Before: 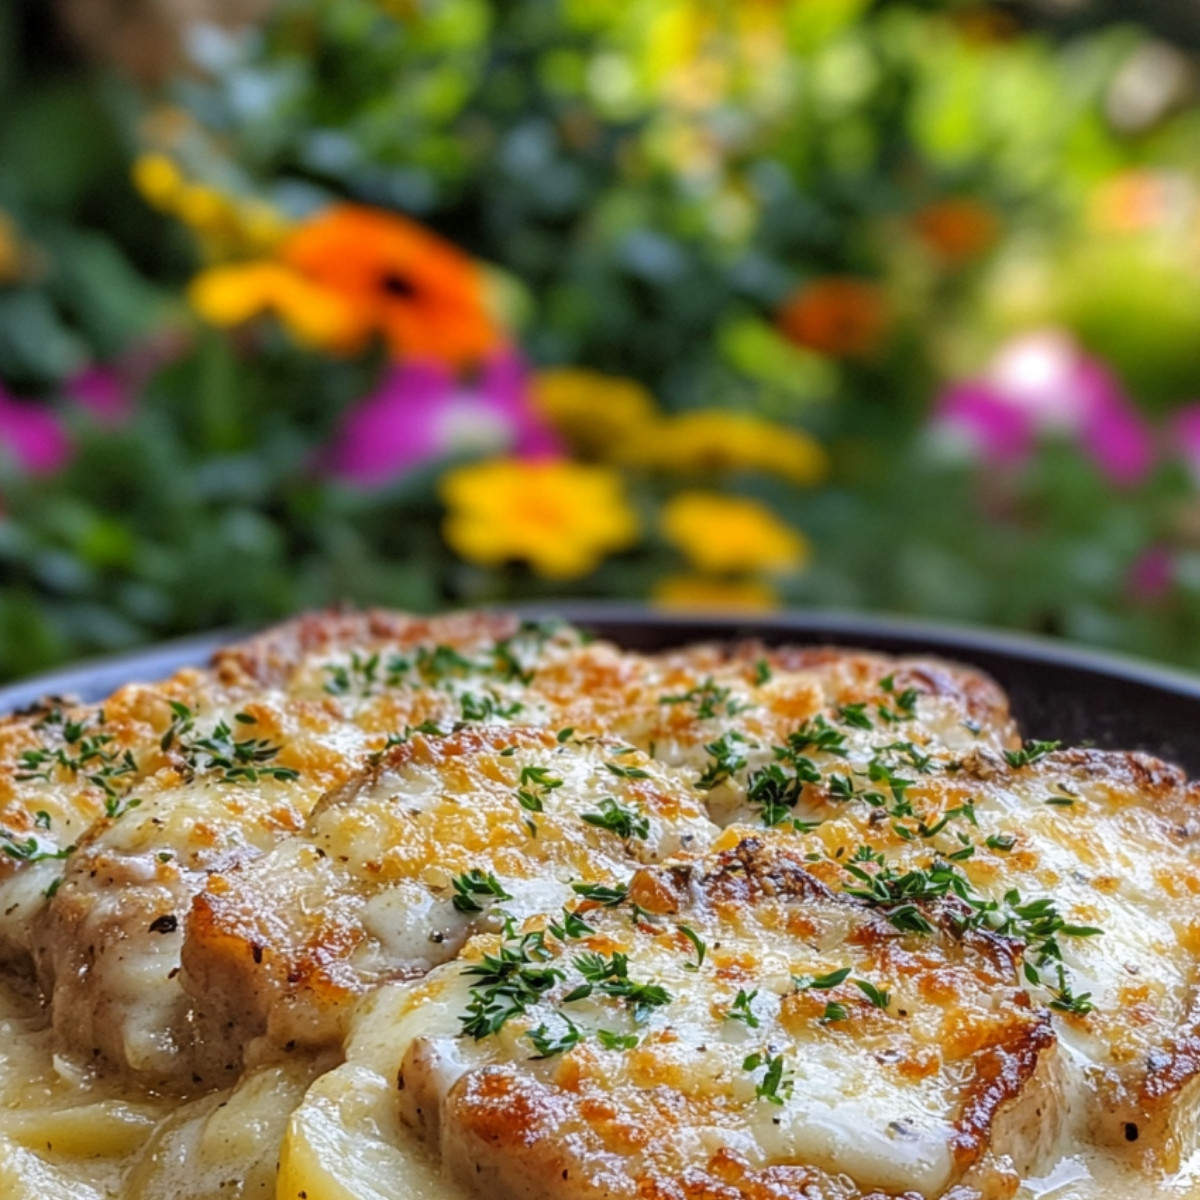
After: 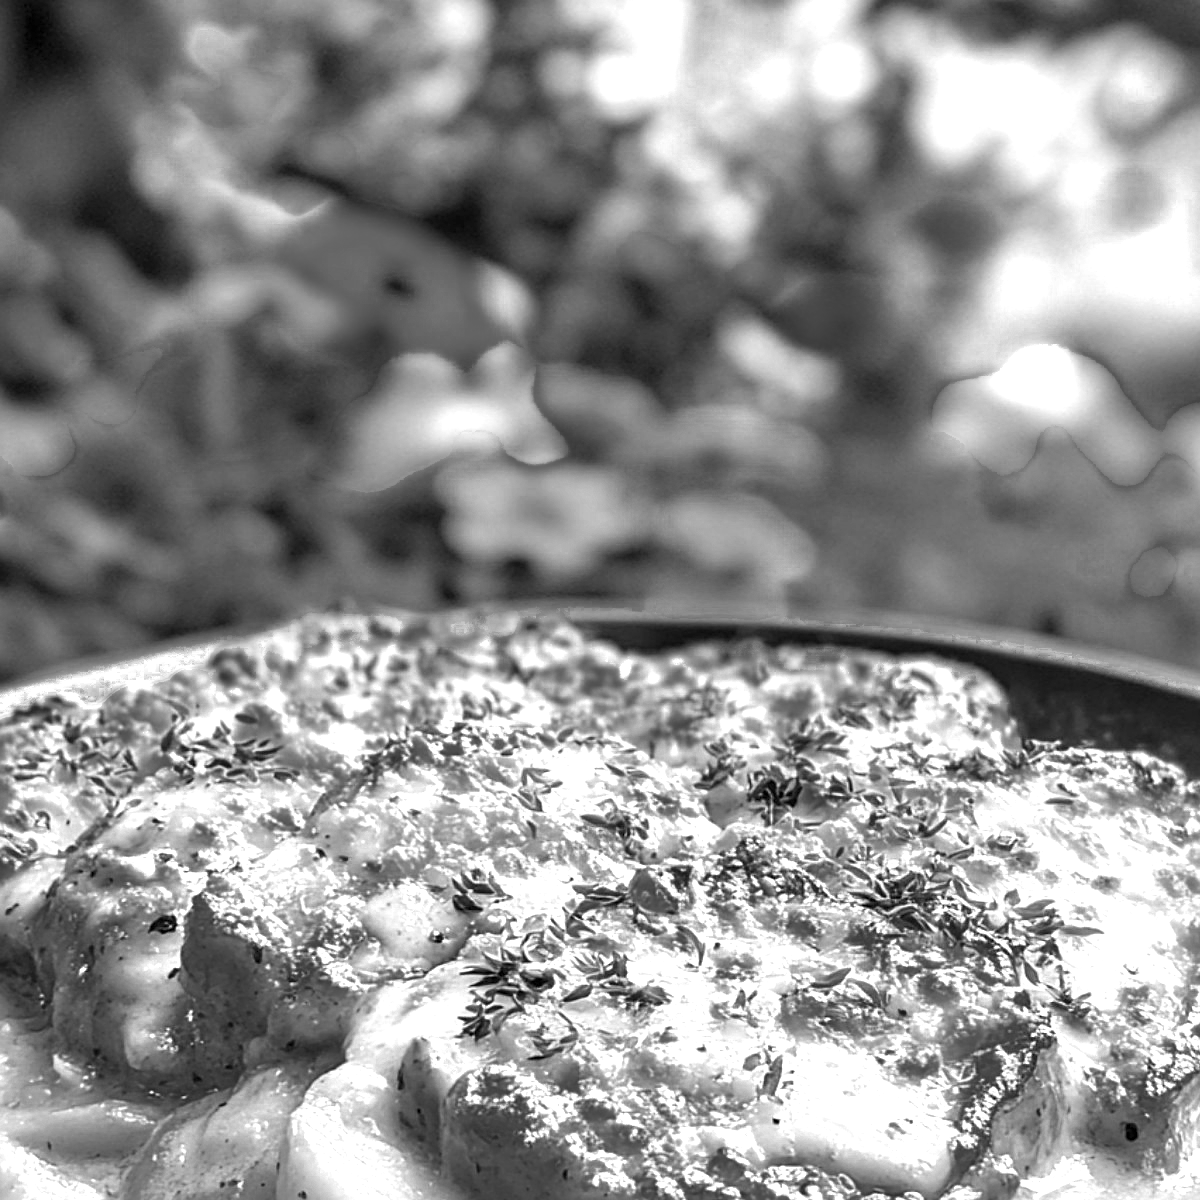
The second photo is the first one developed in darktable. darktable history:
sharpen: on, module defaults
exposure: black level correction 0, exposure 1.096 EV, compensate highlight preservation false
color zones: curves: ch0 [(0.002, 0.589) (0.107, 0.484) (0.146, 0.249) (0.217, 0.352) (0.309, 0.525) (0.39, 0.404) (0.455, 0.169) (0.597, 0.055) (0.724, 0.212) (0.775, 0.691) (0.869, 0.571) (1, 0.587)]; ch1 [(0, 0) (0.143, 0) (0.286, 0) (0.429, 0) (0.571, 0) (0.714, 0) (0.857, 0)]
